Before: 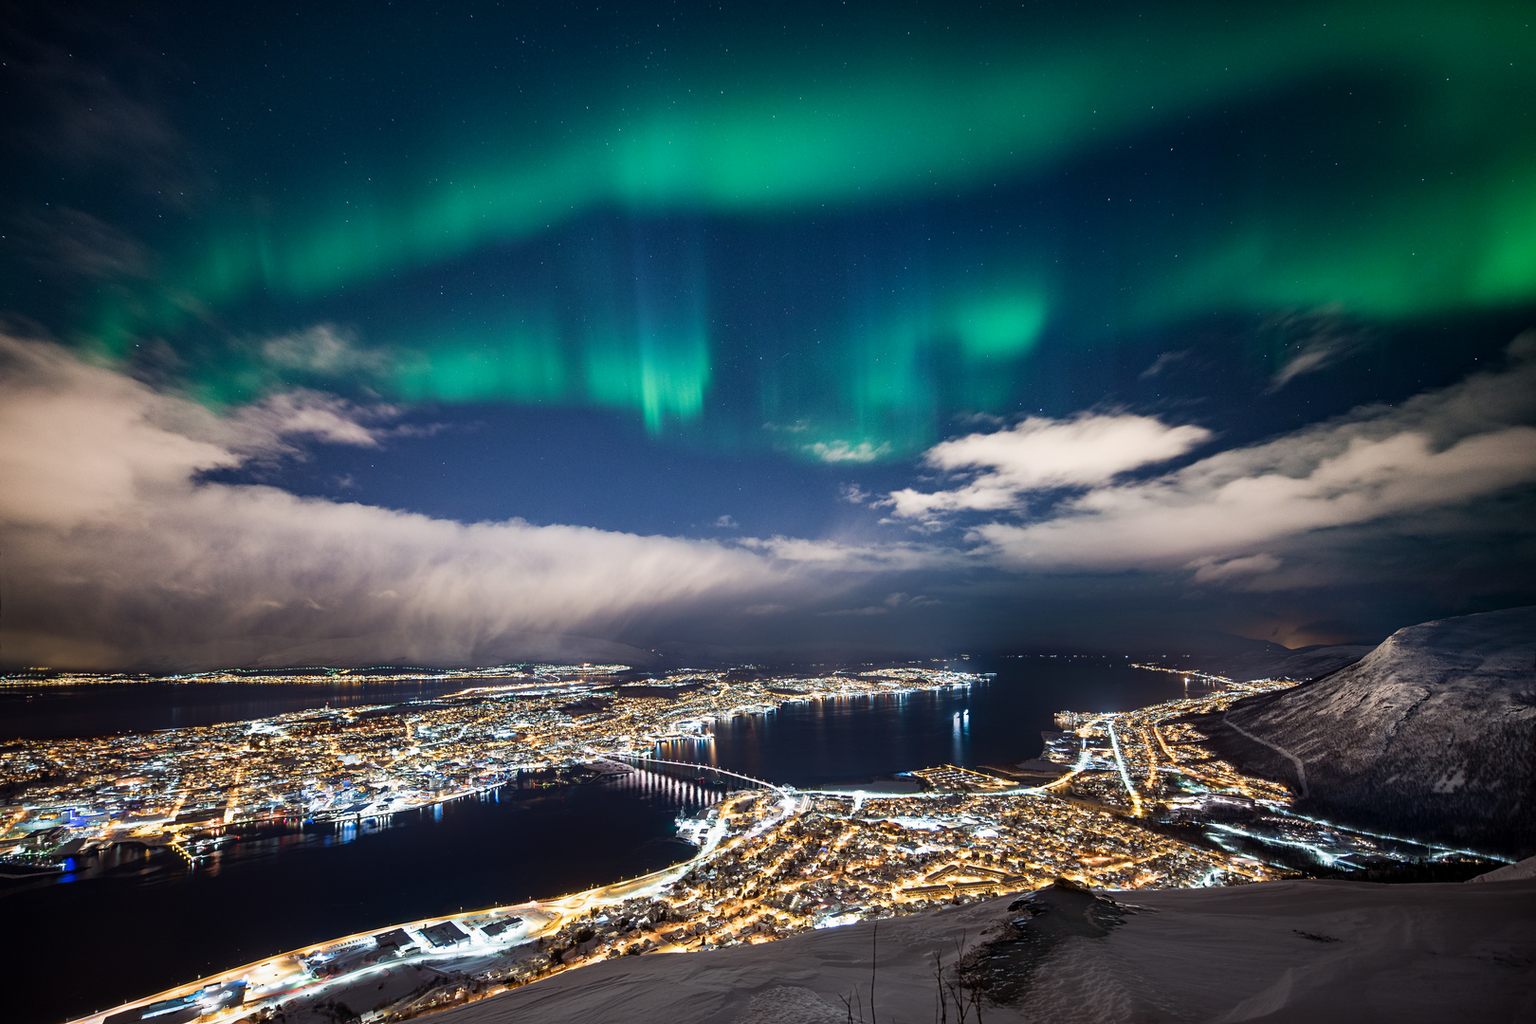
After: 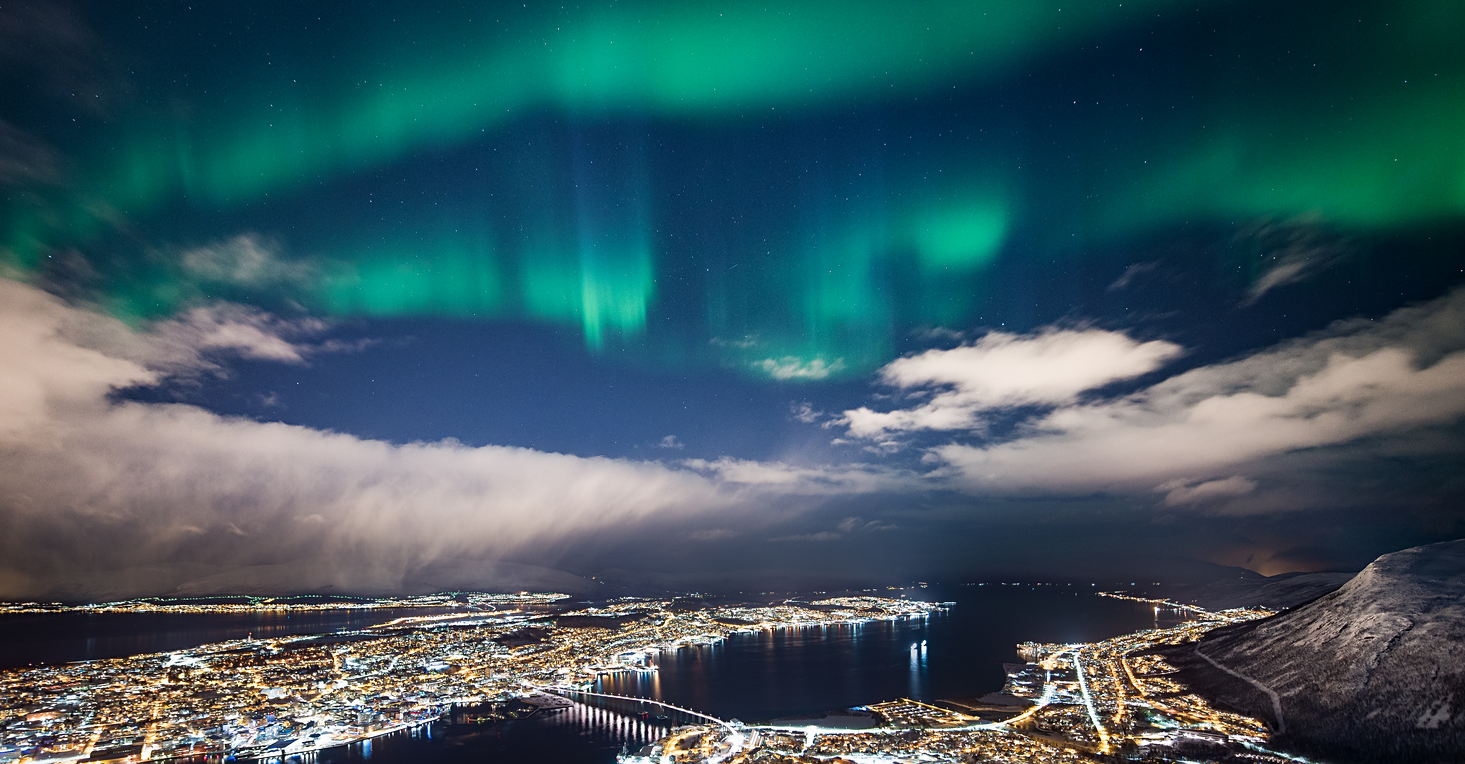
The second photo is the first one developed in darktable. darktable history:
crop: left 5.896%, top 10.082%, right 3.659%, bottom 19.099%
sharpen: amount 0.211
